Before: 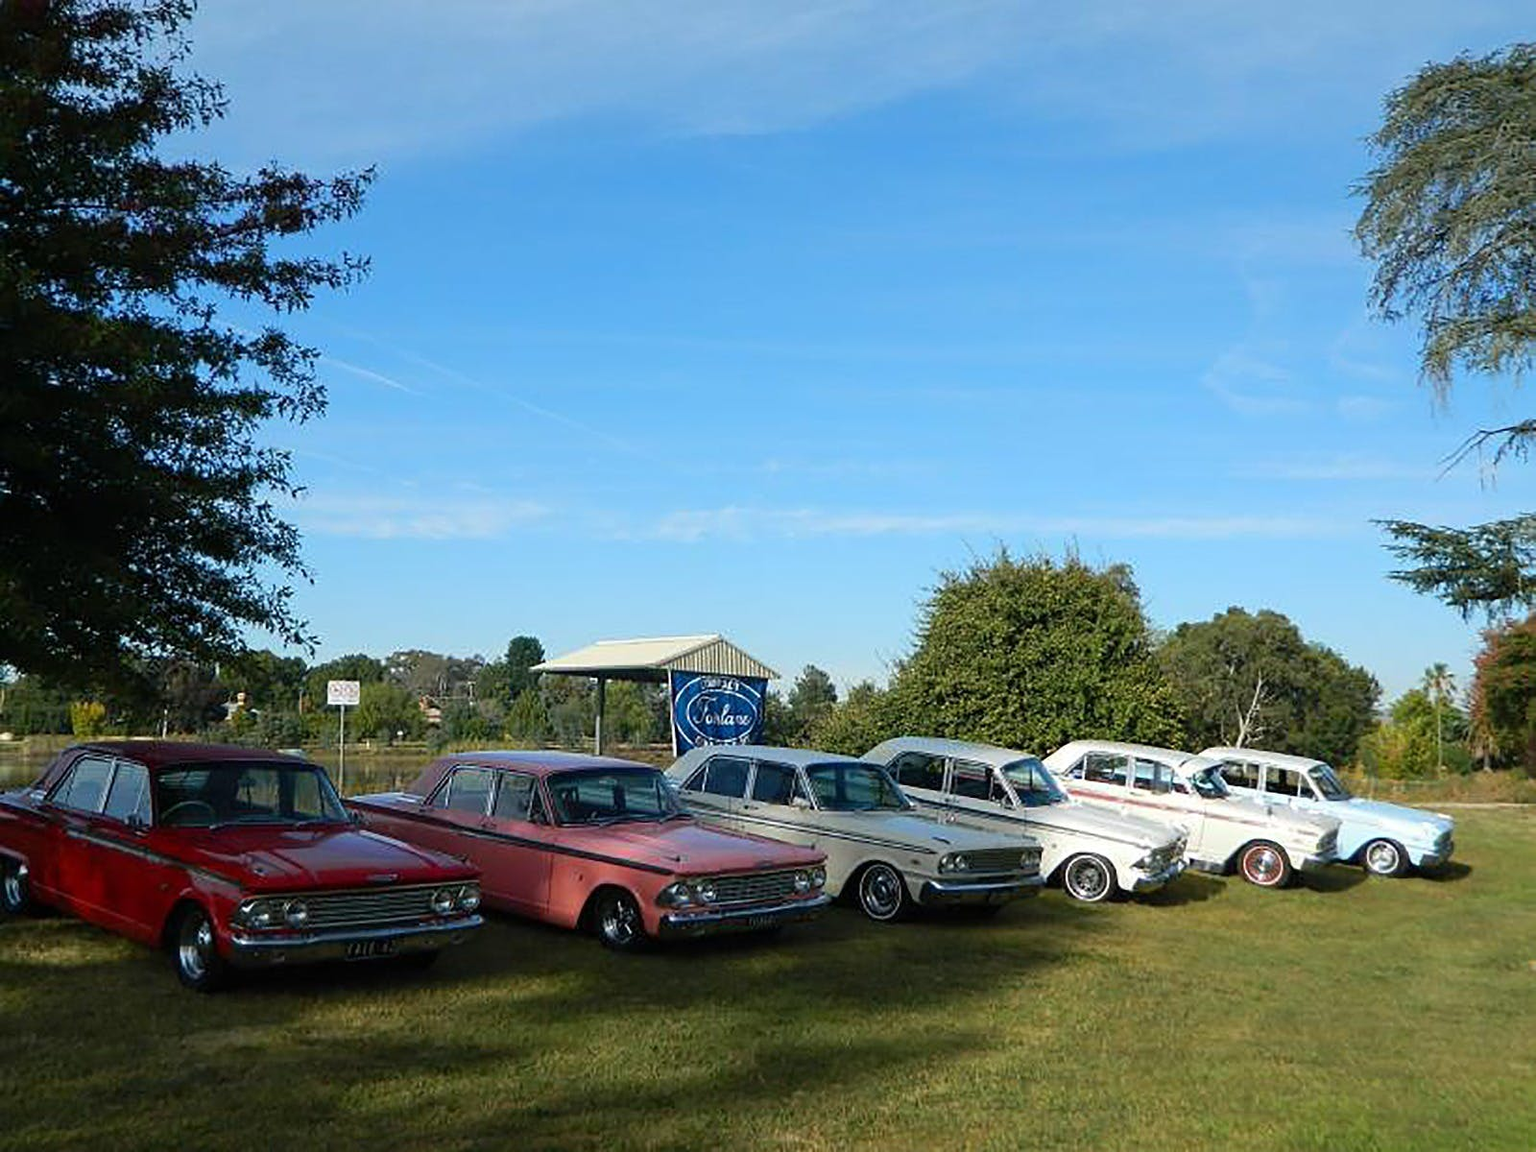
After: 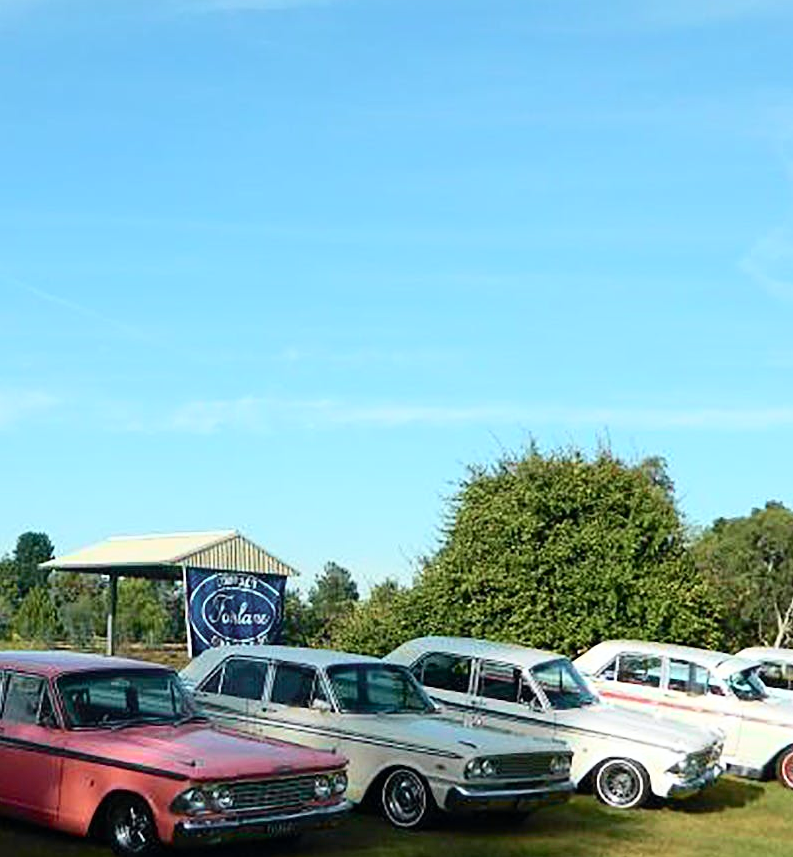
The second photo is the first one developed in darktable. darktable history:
tone curve: curves: ch0 [(0, 0) (0.051, 0.047) (0.102, 0.099) (0.258, 0.29) (0.442, 0.527) (0.695, 0.804) (0.88, 0.952) (1, 1)]; ch1 [(0, 0) (0.339, 0.298) (0.402, 0.363) (0.444, 0.415) (0.485, 0.469) (0.494, 0.493) (0.504, 0.501) (0.525, 0.534) (0.555, 0.593) (0.594, 0.648) (1, 1)]; ch2 [(0, 0) (0.48, 0.48) (0.504, 0.5) (0.535, 0.557) (0.581, 0.623) (0.649, 0.683) (0.824, 0.815) (1, 1)], color space Lab, independent channels, preserve colors none
crop: left 32.075%, top 10.976%, right 18.355%, bottom 17.596%
contrast brightness saturation: saturation -0.17
